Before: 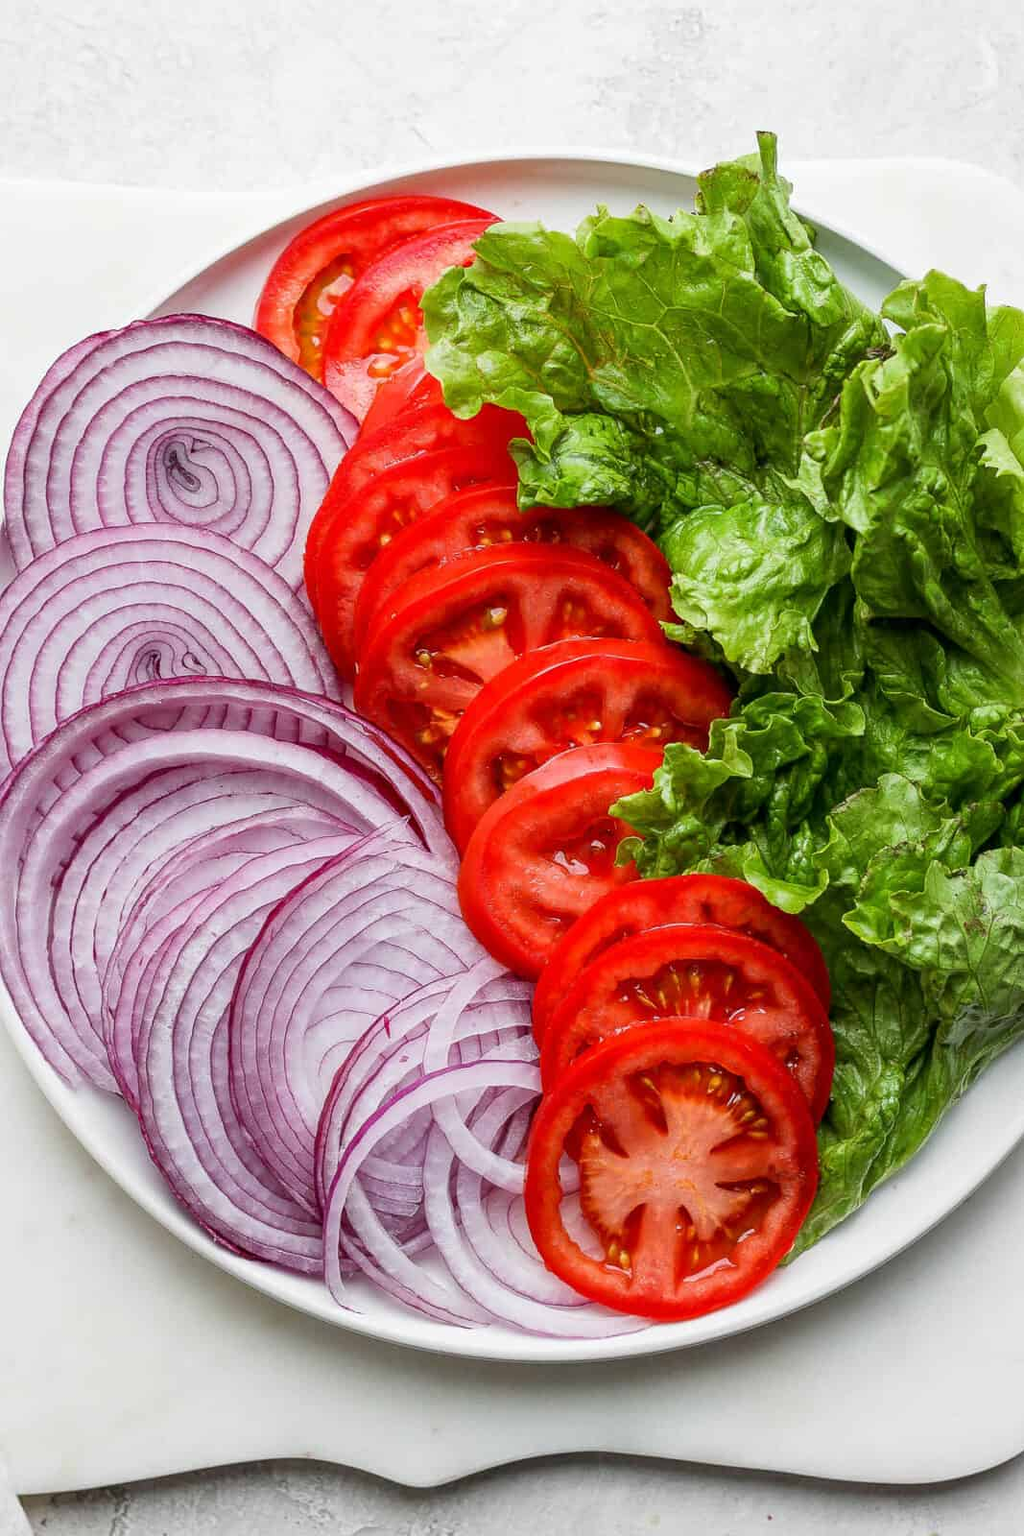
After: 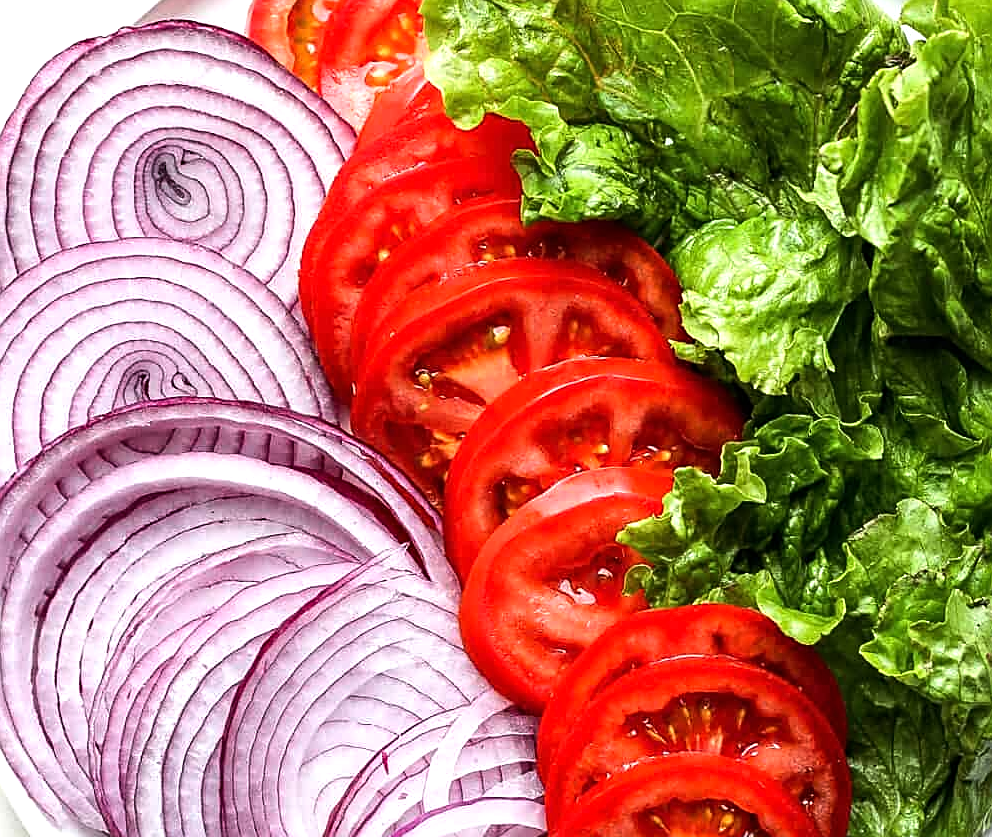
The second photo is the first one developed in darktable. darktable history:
crop: left 1.744%, top 19.225%, right 5.069%, bottom 28.357%
tone equalizer: -8 EV -0.75 EV, -7 EV -0.7 EV, -6 EV -0.6 EV, -5 EV -0.4 EV, -3 EV 0.4 EV, -2 EV 0.6 EV, -1 EV 0.7 EV, +0 EV 0.75 EV, edges refinement/feathering 500, mask exposure compensation -1.57 EV, preserve details no
sharpen: on, module defaults
